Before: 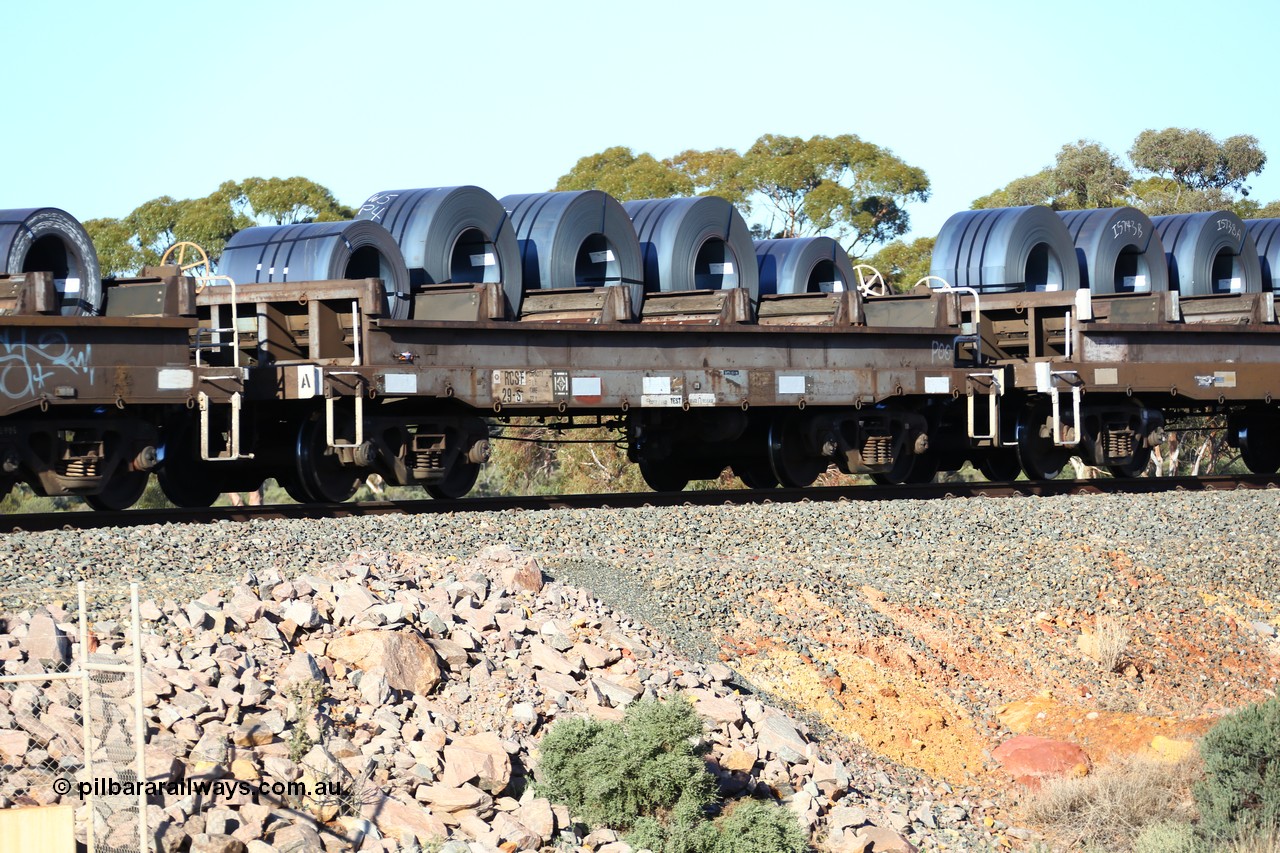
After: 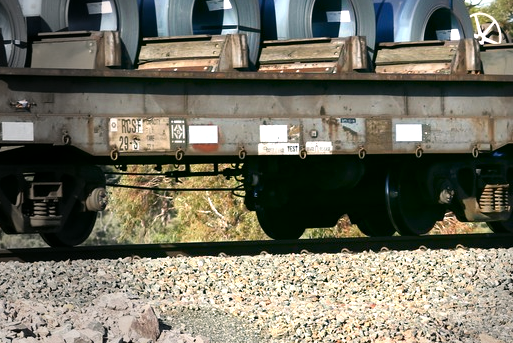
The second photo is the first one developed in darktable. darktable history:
crop: left 29.954%, top 29.658%, right 29.92%, bottom 30.116%
exposure: exposure 0.496 EV, compensate highlight preservation false
color correction: highlights a* 4.2, highlights b* 4.96, shadows a* -8.29, shadows b* 4.96
contrast brightness saturation: contrast 0.029, brightness -0.038
local contrast: mode bilateral grid, contrast 19, coarseness 50, detail 119%, midtone range 0.2
vignetting: fall-off start 76.15%, fall-off radius 26.45%, center (0.219, -0.235), width/height ratio 0.969
